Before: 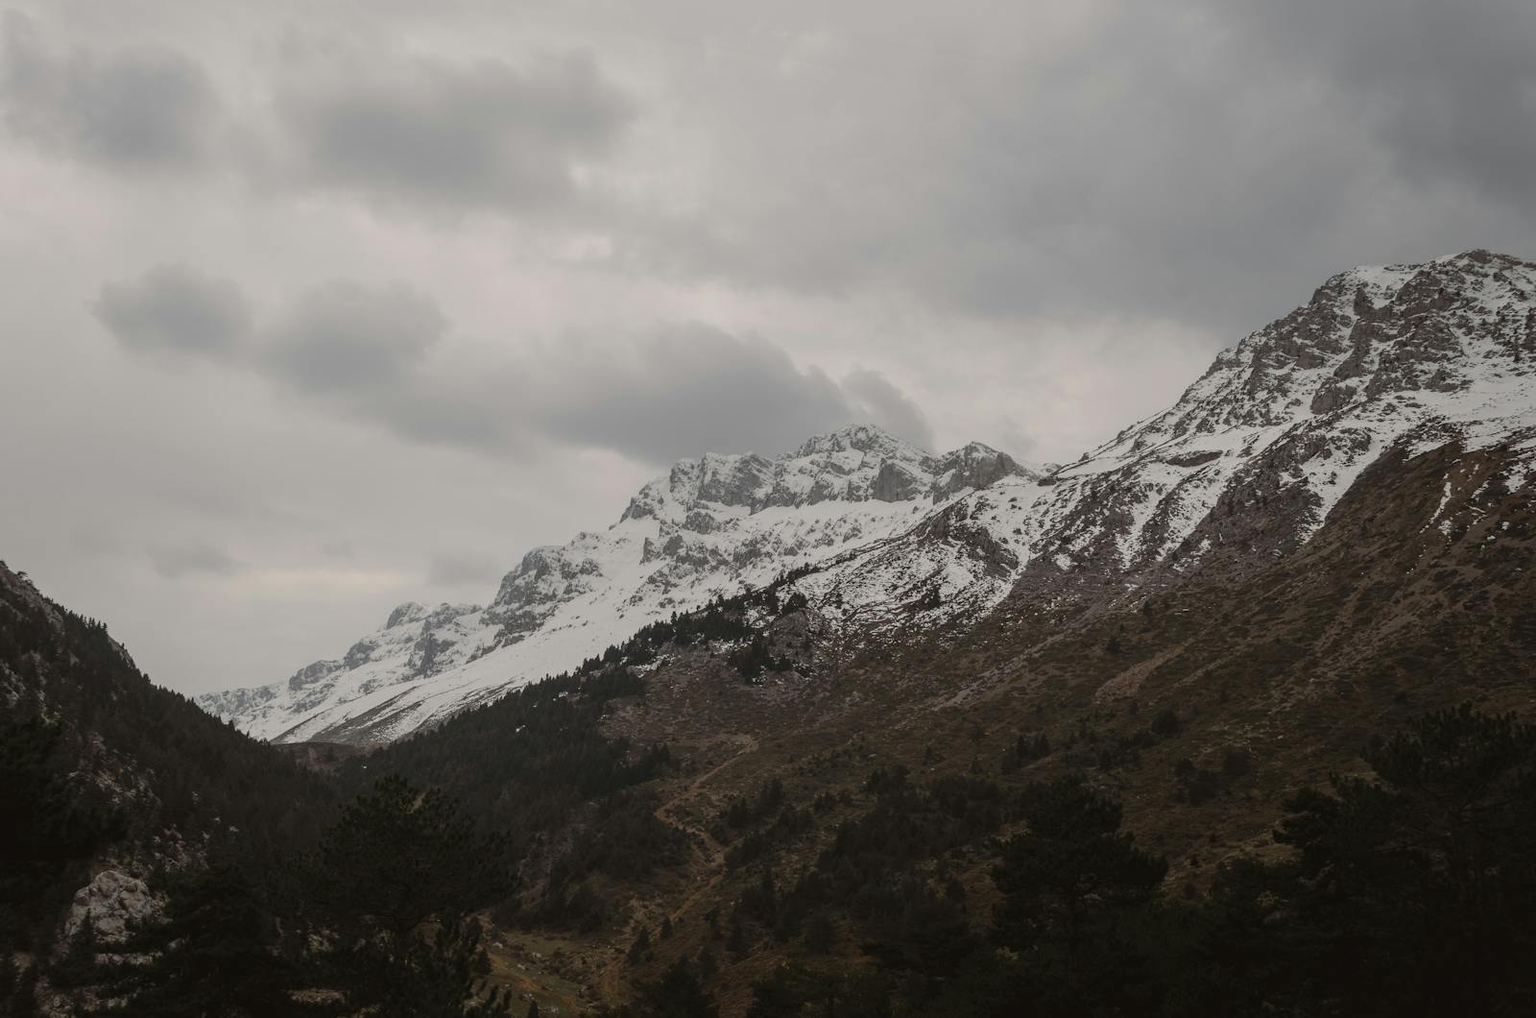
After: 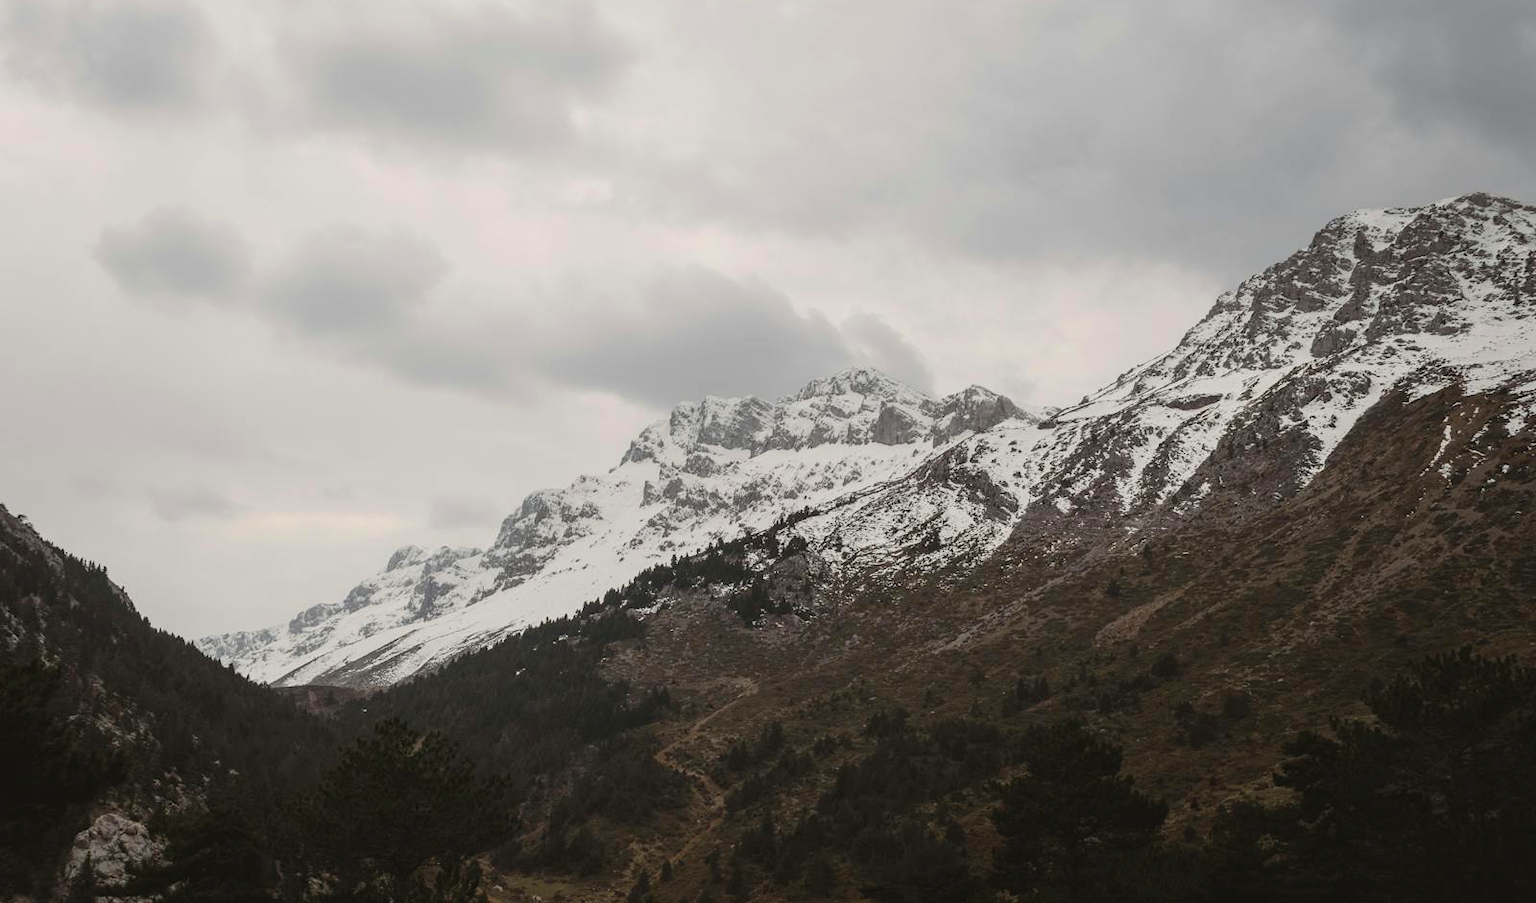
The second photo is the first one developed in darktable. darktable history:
contrast brightness saturation: contrast 0.2, brightness 0.15, saturation 0.14
crop and rotate: top 5.609%, bottom 5.609%
